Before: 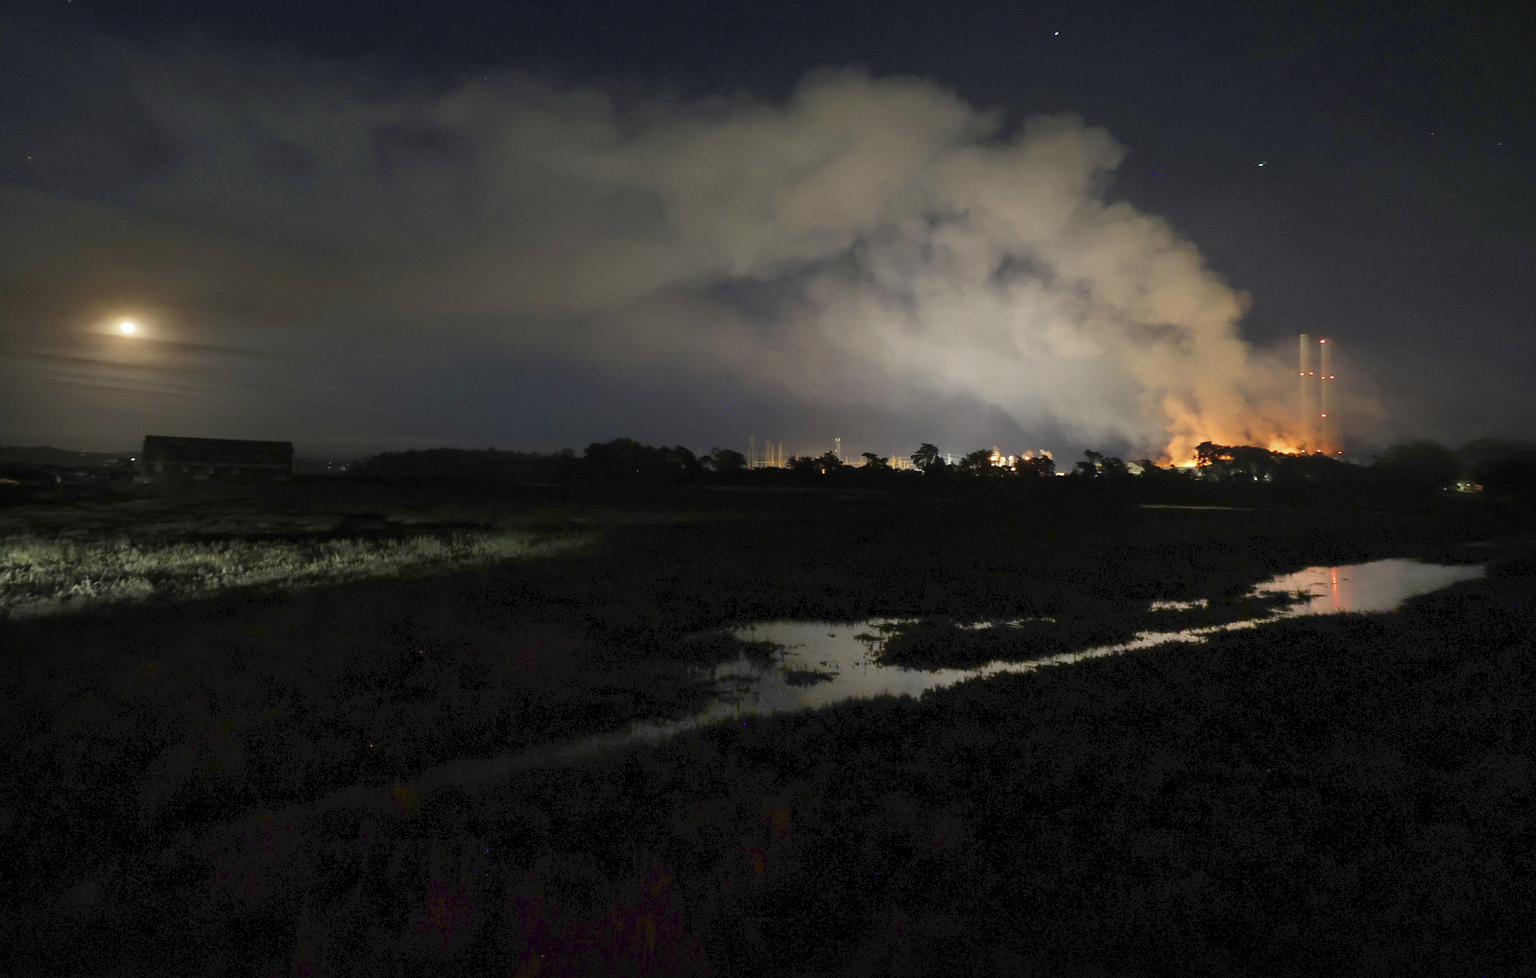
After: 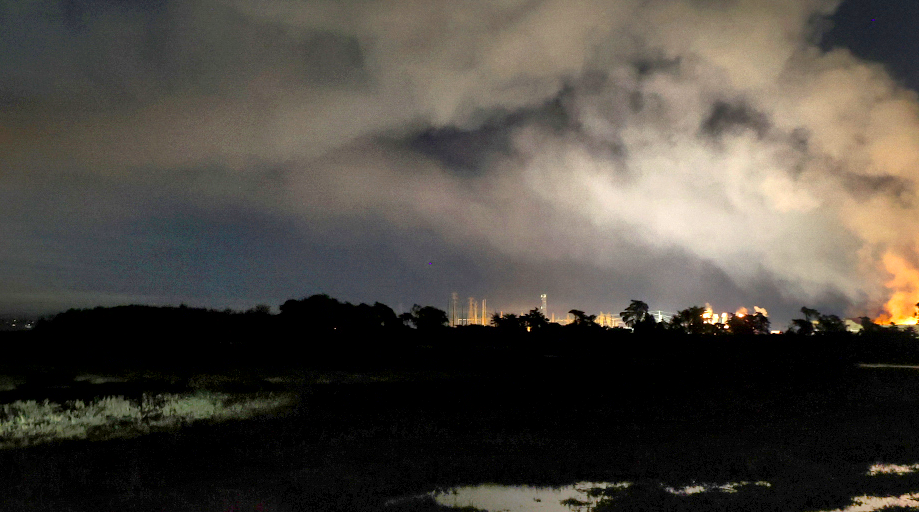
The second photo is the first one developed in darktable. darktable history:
exposure: exposure 0.345 EV, compensate highlight preservation false
color balance rgb: linear chroma grading › global chroma 2.905%, perceptual saturation grading › global saturation 19.718%
local contrast: mode bilateral grid, contrast 44, coarseness 69, detail 213%, midtone range 0.2
crop: left 20.595%, top 15.968%, right 21.949%, bottom 33.731%
